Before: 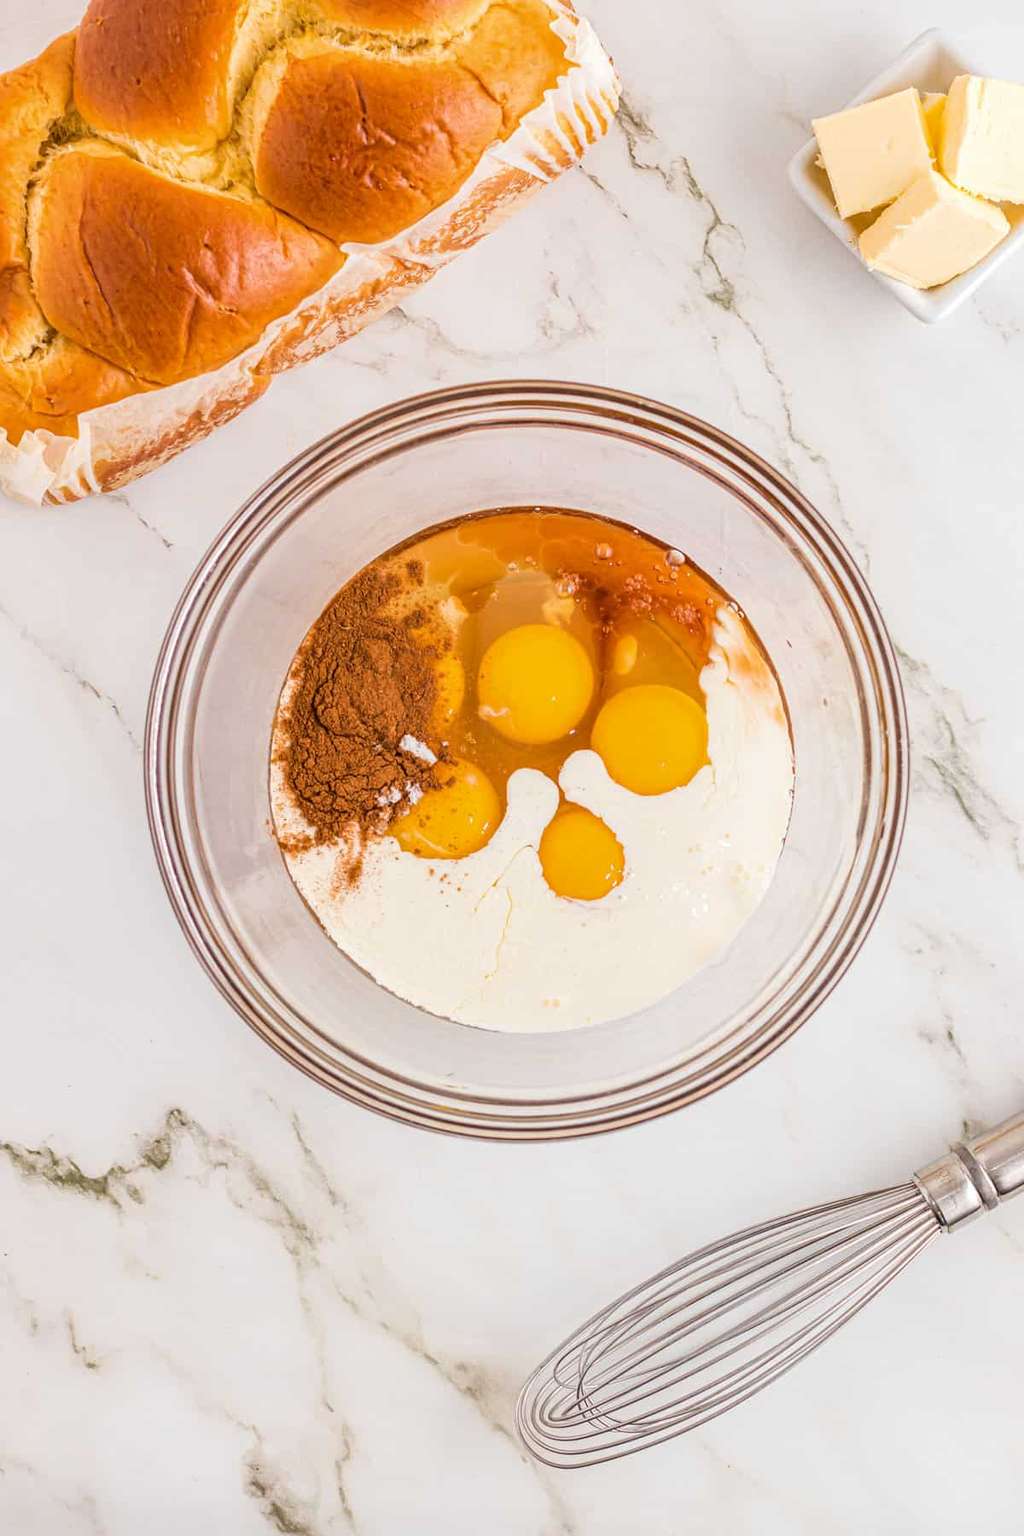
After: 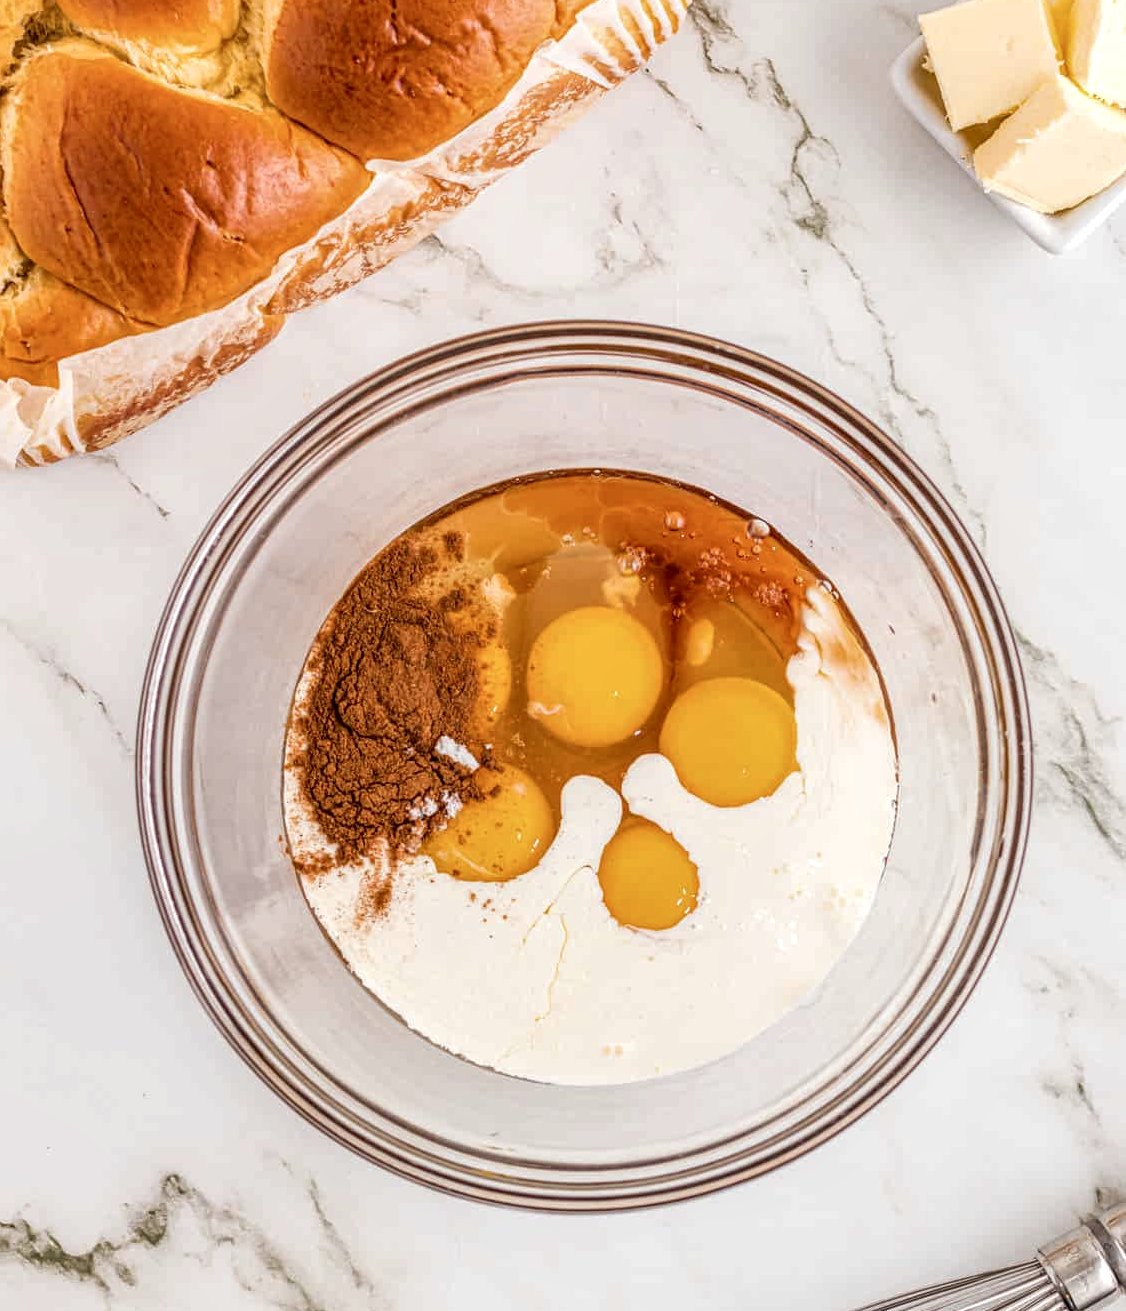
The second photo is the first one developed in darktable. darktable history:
crop: left 2.753%, top 6.98%, right 3.359%, bottom 20.139%
color balance rgb: perceptual saturation grading › global saturation 0.434%, global vibrance -24.793%
local contrast: detail 142%
